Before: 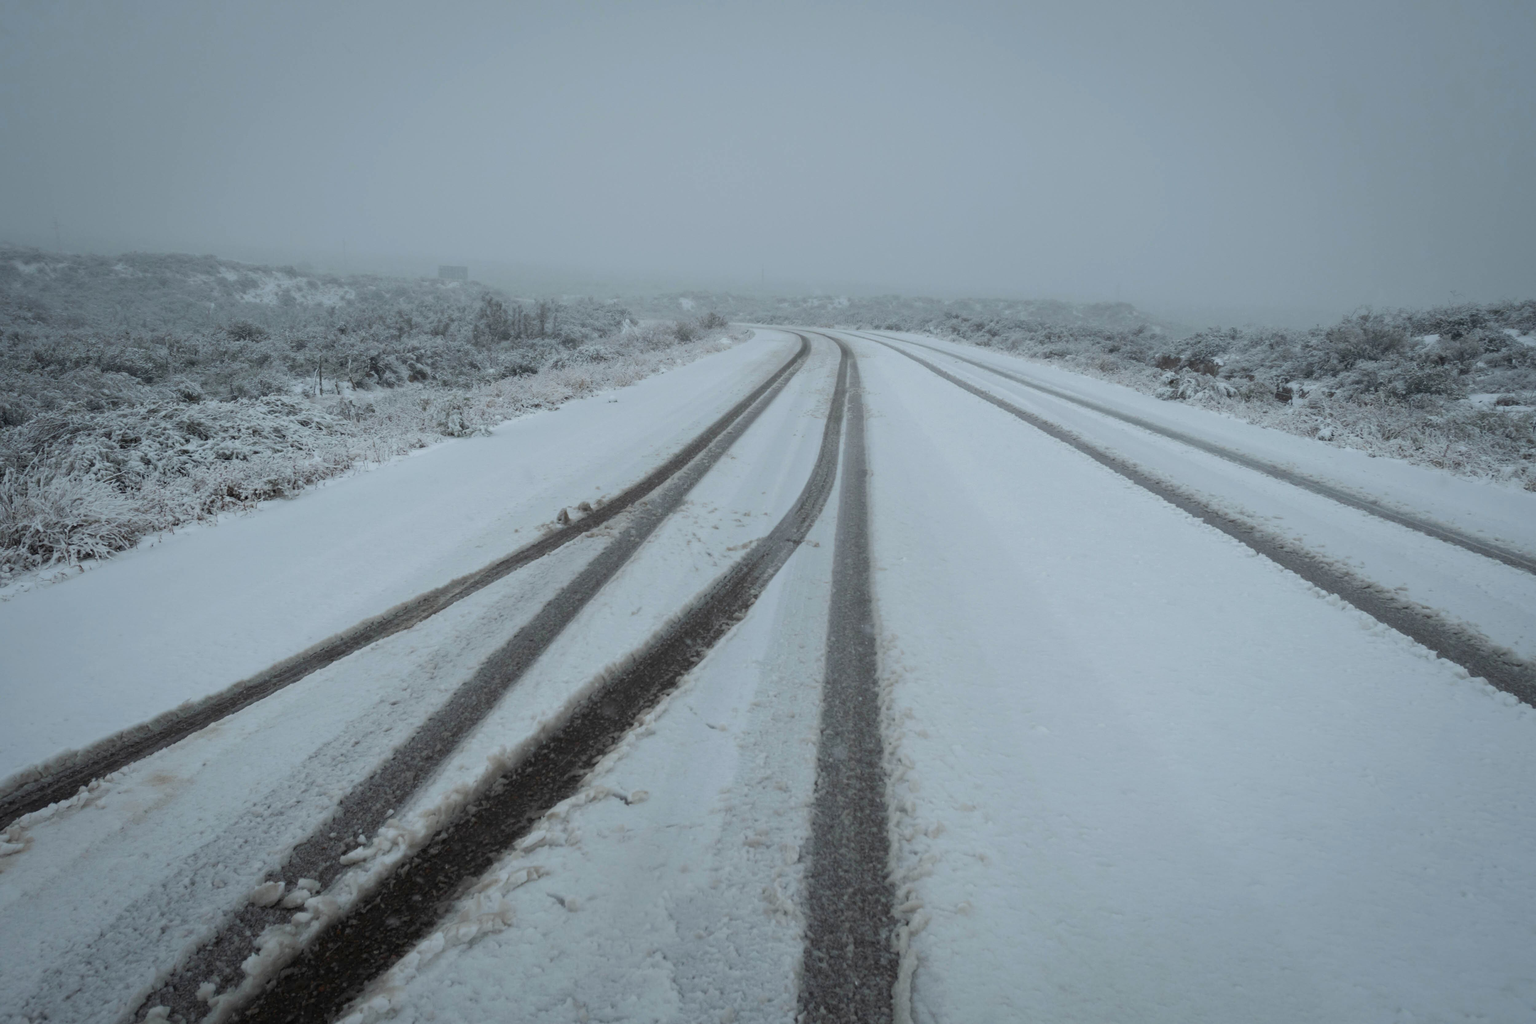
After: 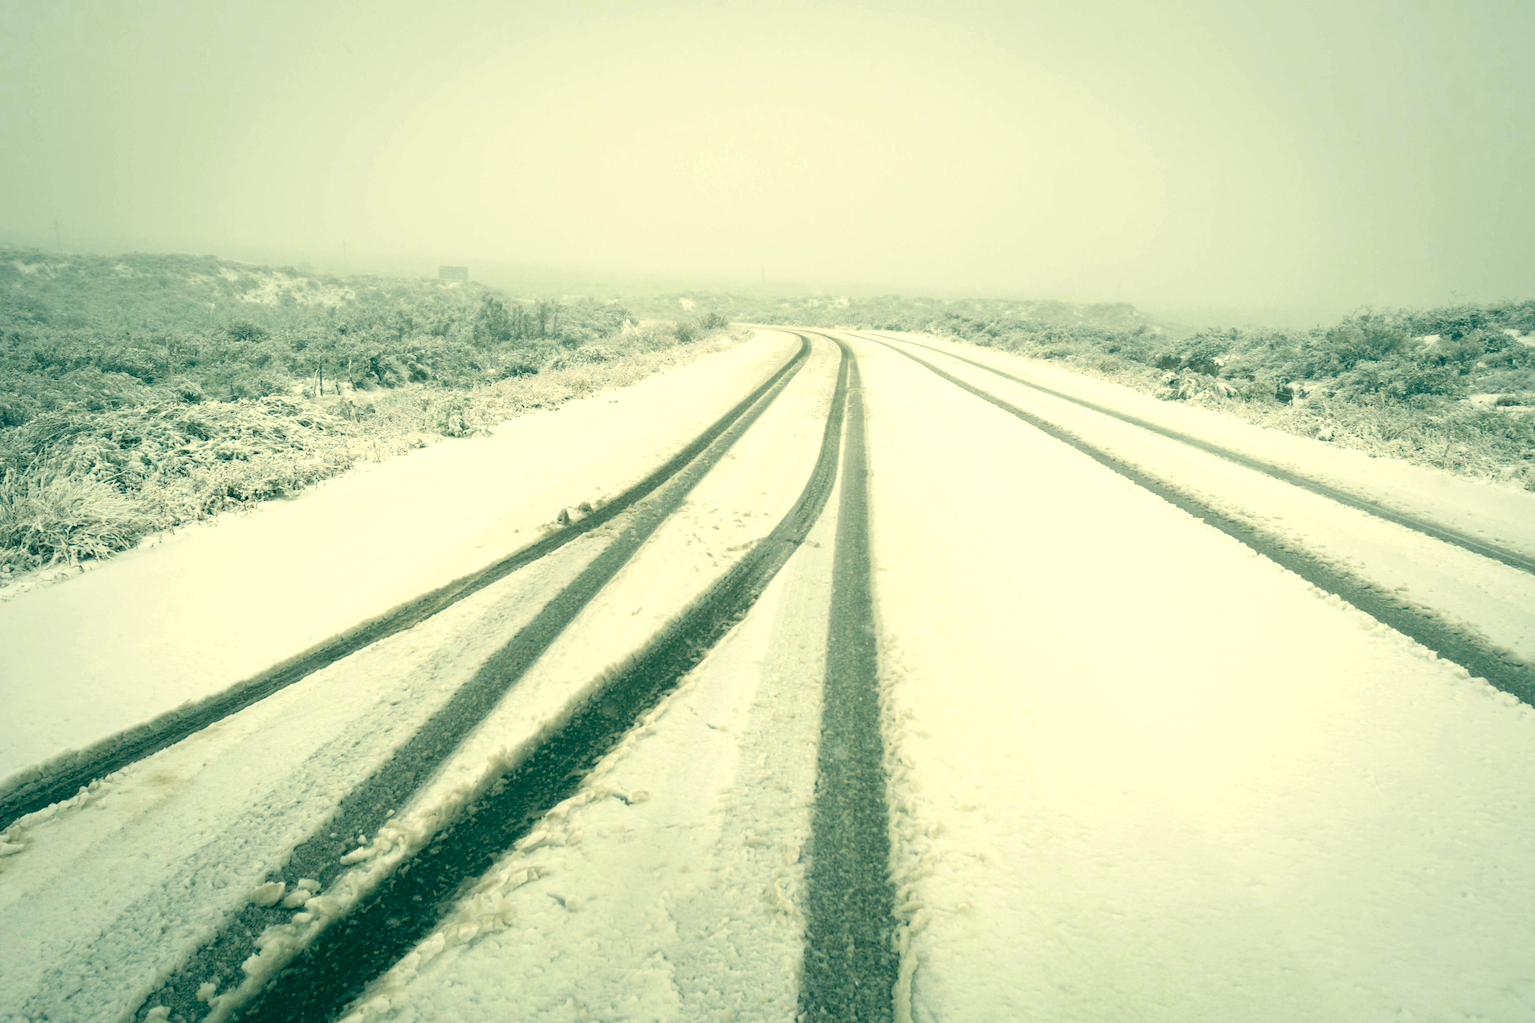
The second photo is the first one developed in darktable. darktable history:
exposure: black level correction 0, exposure 1.293 EV, compensate highlight preservation false
color correction: highlights a* 1.72, highlights b* 34.58, shadows a* -36.19, shadows b* -5.98
